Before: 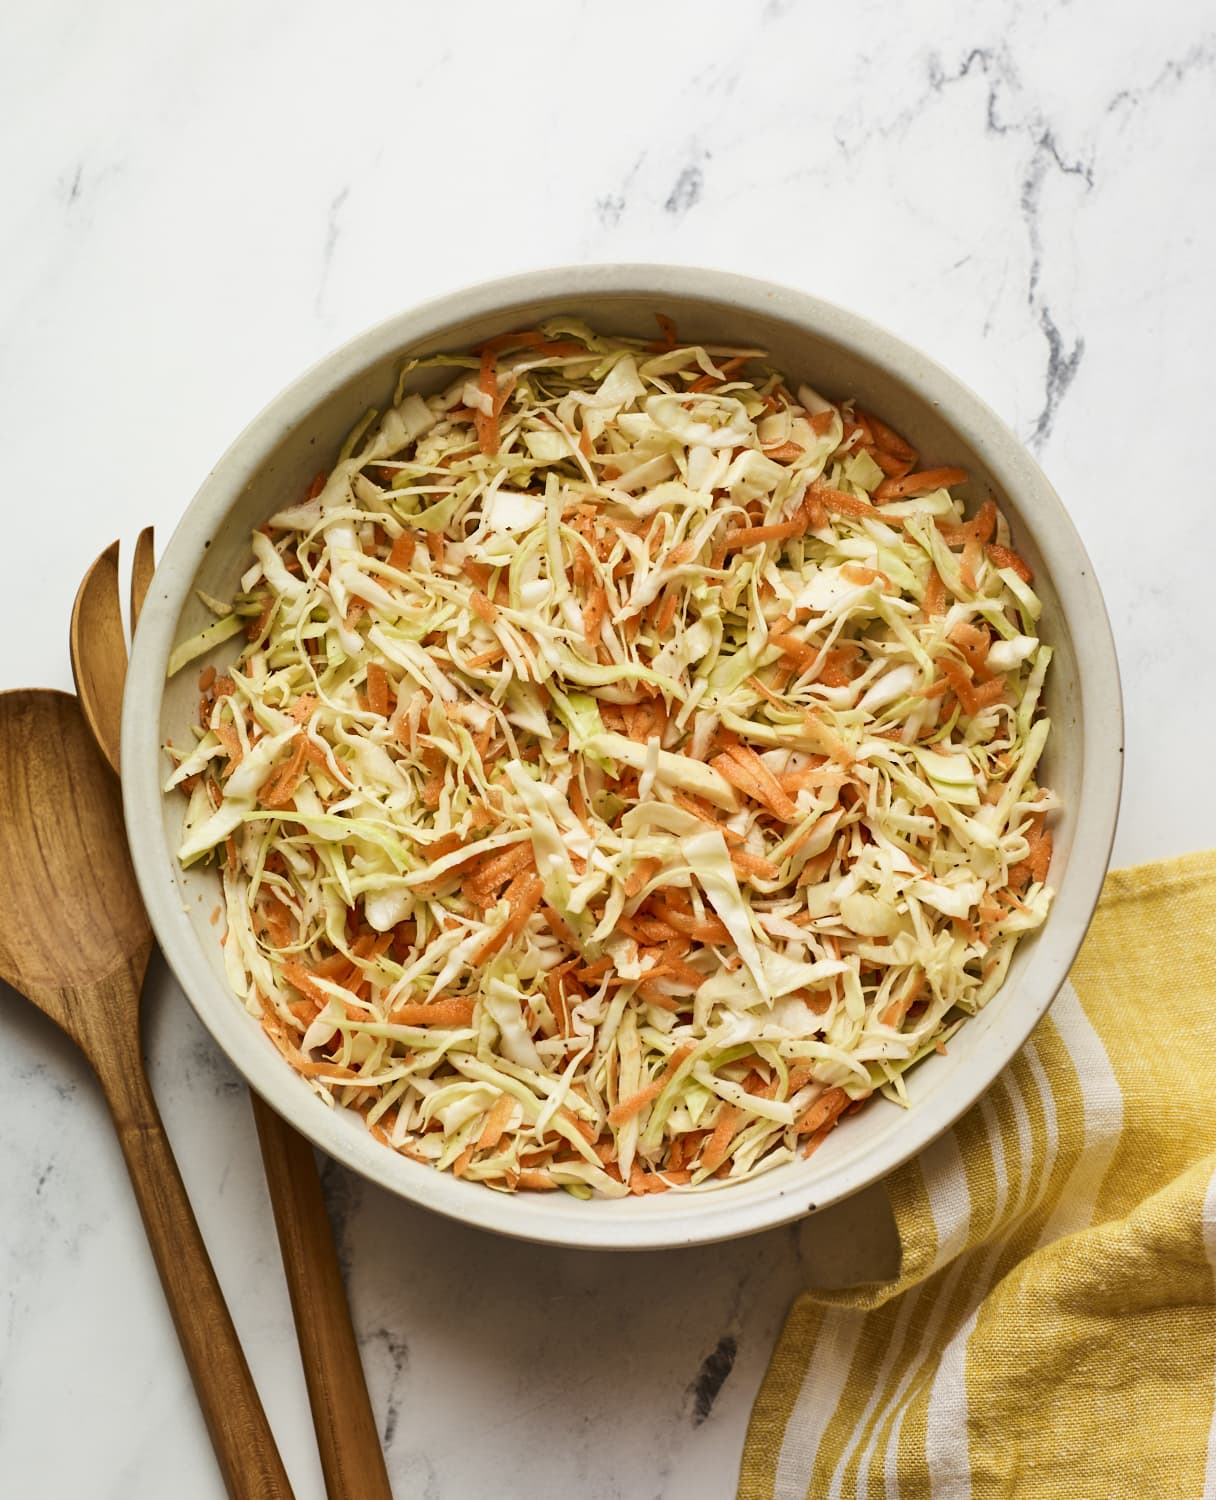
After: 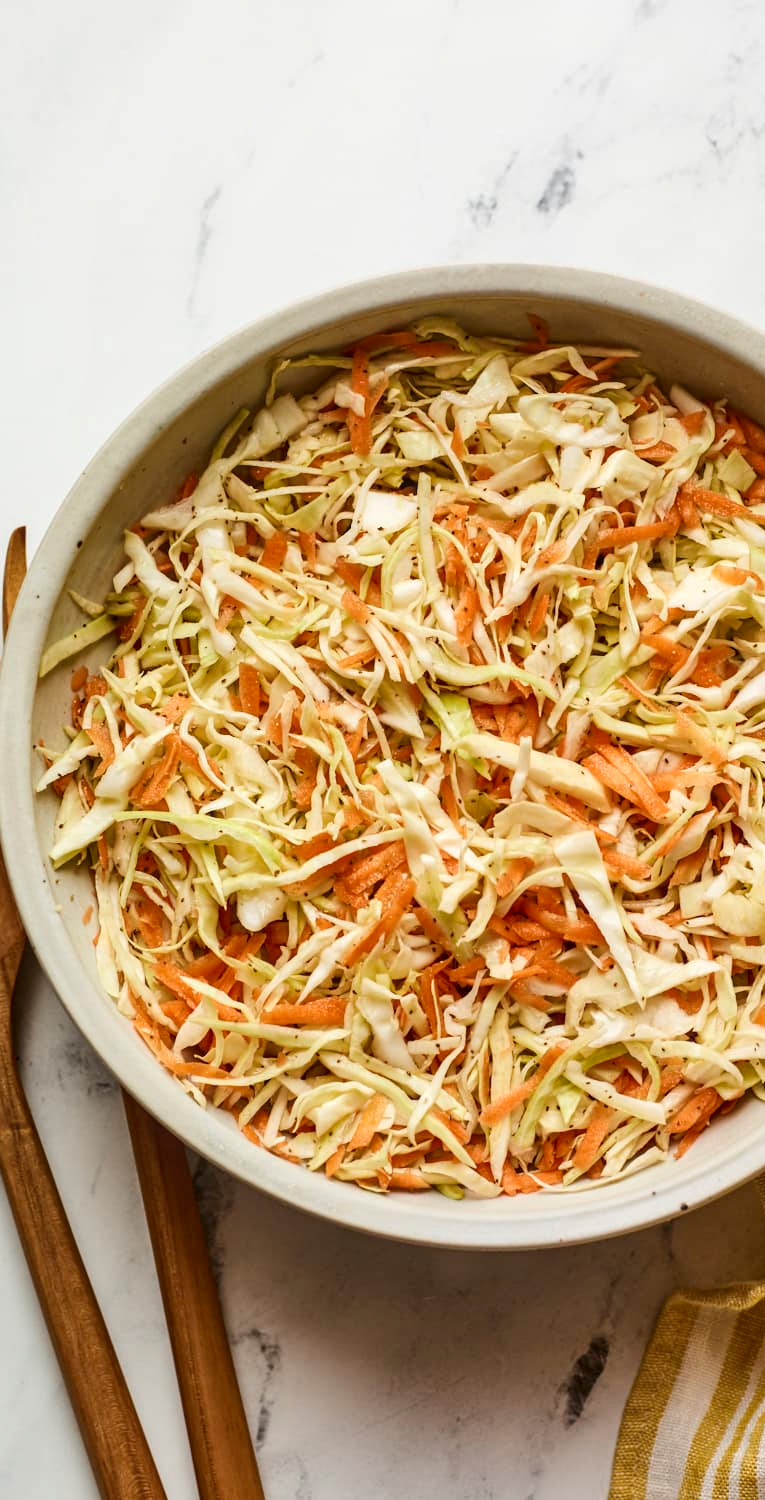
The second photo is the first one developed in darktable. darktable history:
crop: left 10.566%, right 26.494%
local contrast: on, module defaults
